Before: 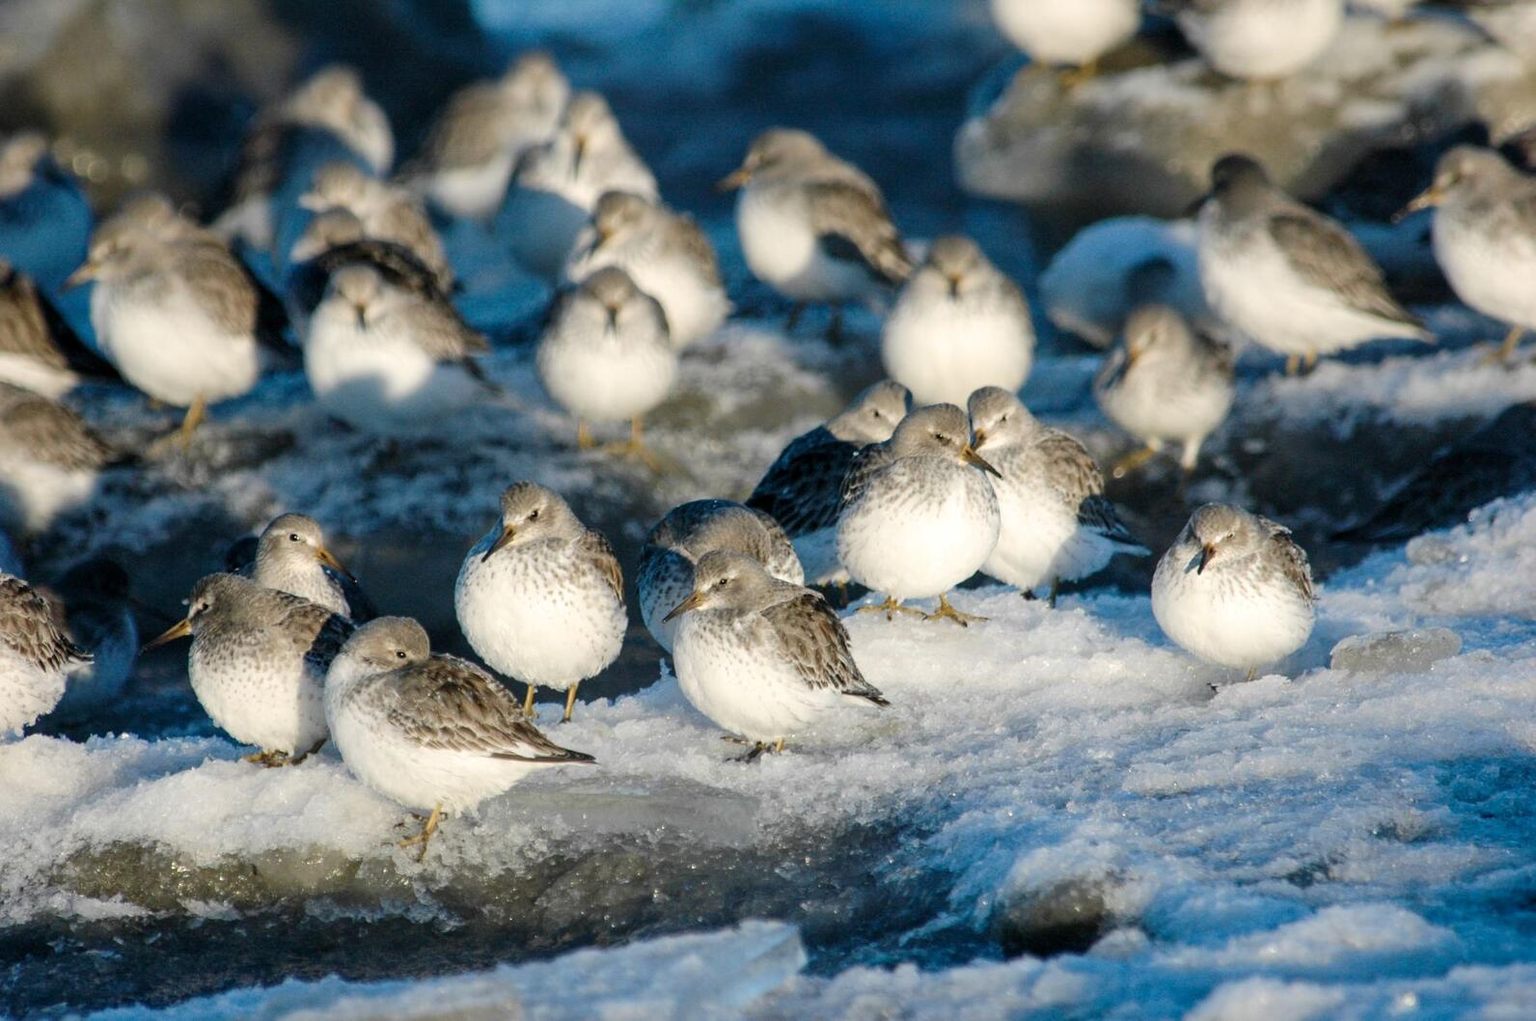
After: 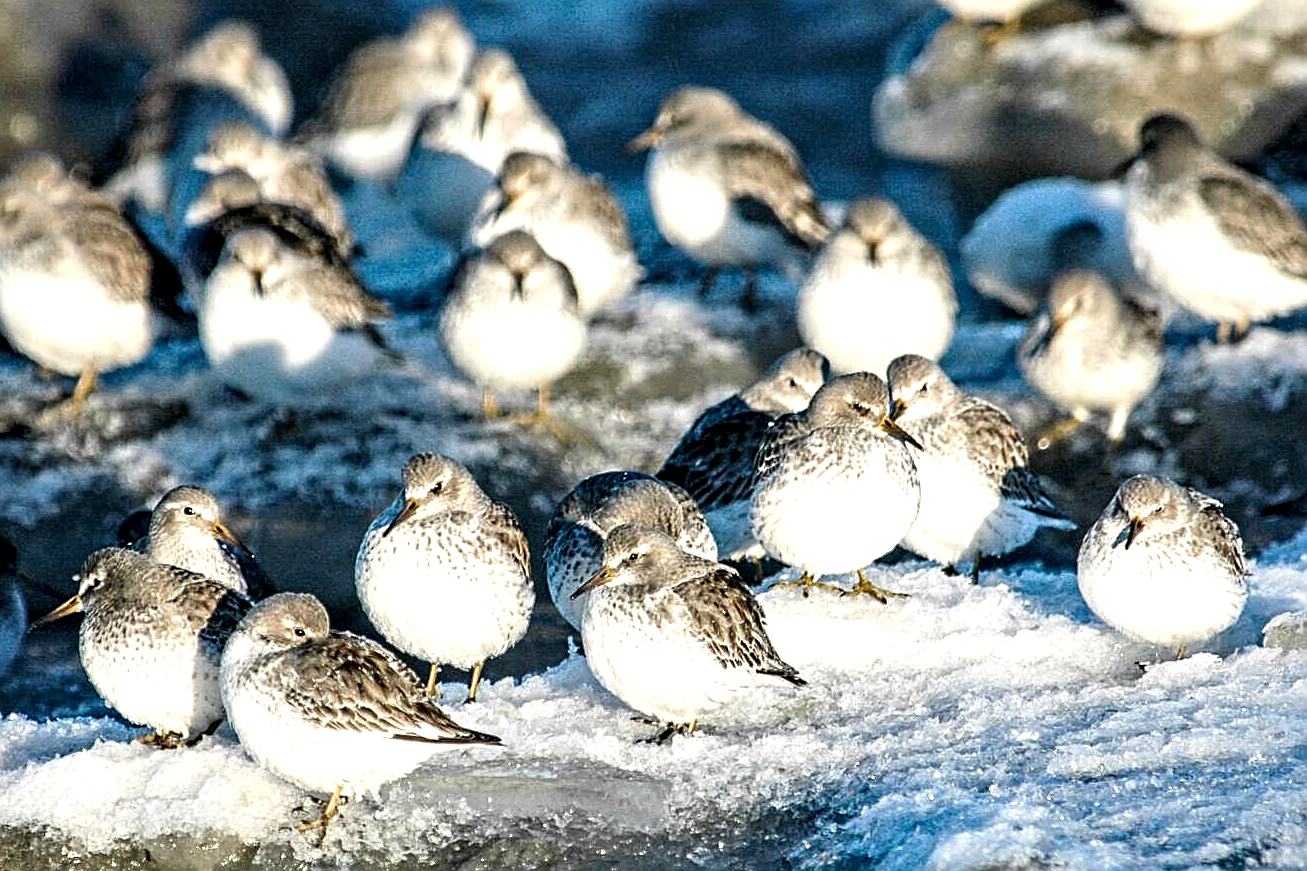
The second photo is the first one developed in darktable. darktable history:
crop and rotate: left 7.347%, top 4.392%, right 10.551%, bottom 13.211%
exposure: exposure 0.66 EV, compensate highlight preservation false
contrast equalizer: octaves 7, y [[0.5, 0.542, 0.583, 0.625, 0.667, 0.708], [0.5 ×6], [0.5 ×6], [0 ×6], [0 ×6]]
sharpen: on, module defaults
shadows and highlights: radius 125.59, shadows 30.32, highlights -30.54, low approximation 0.01, soften with gaussian
